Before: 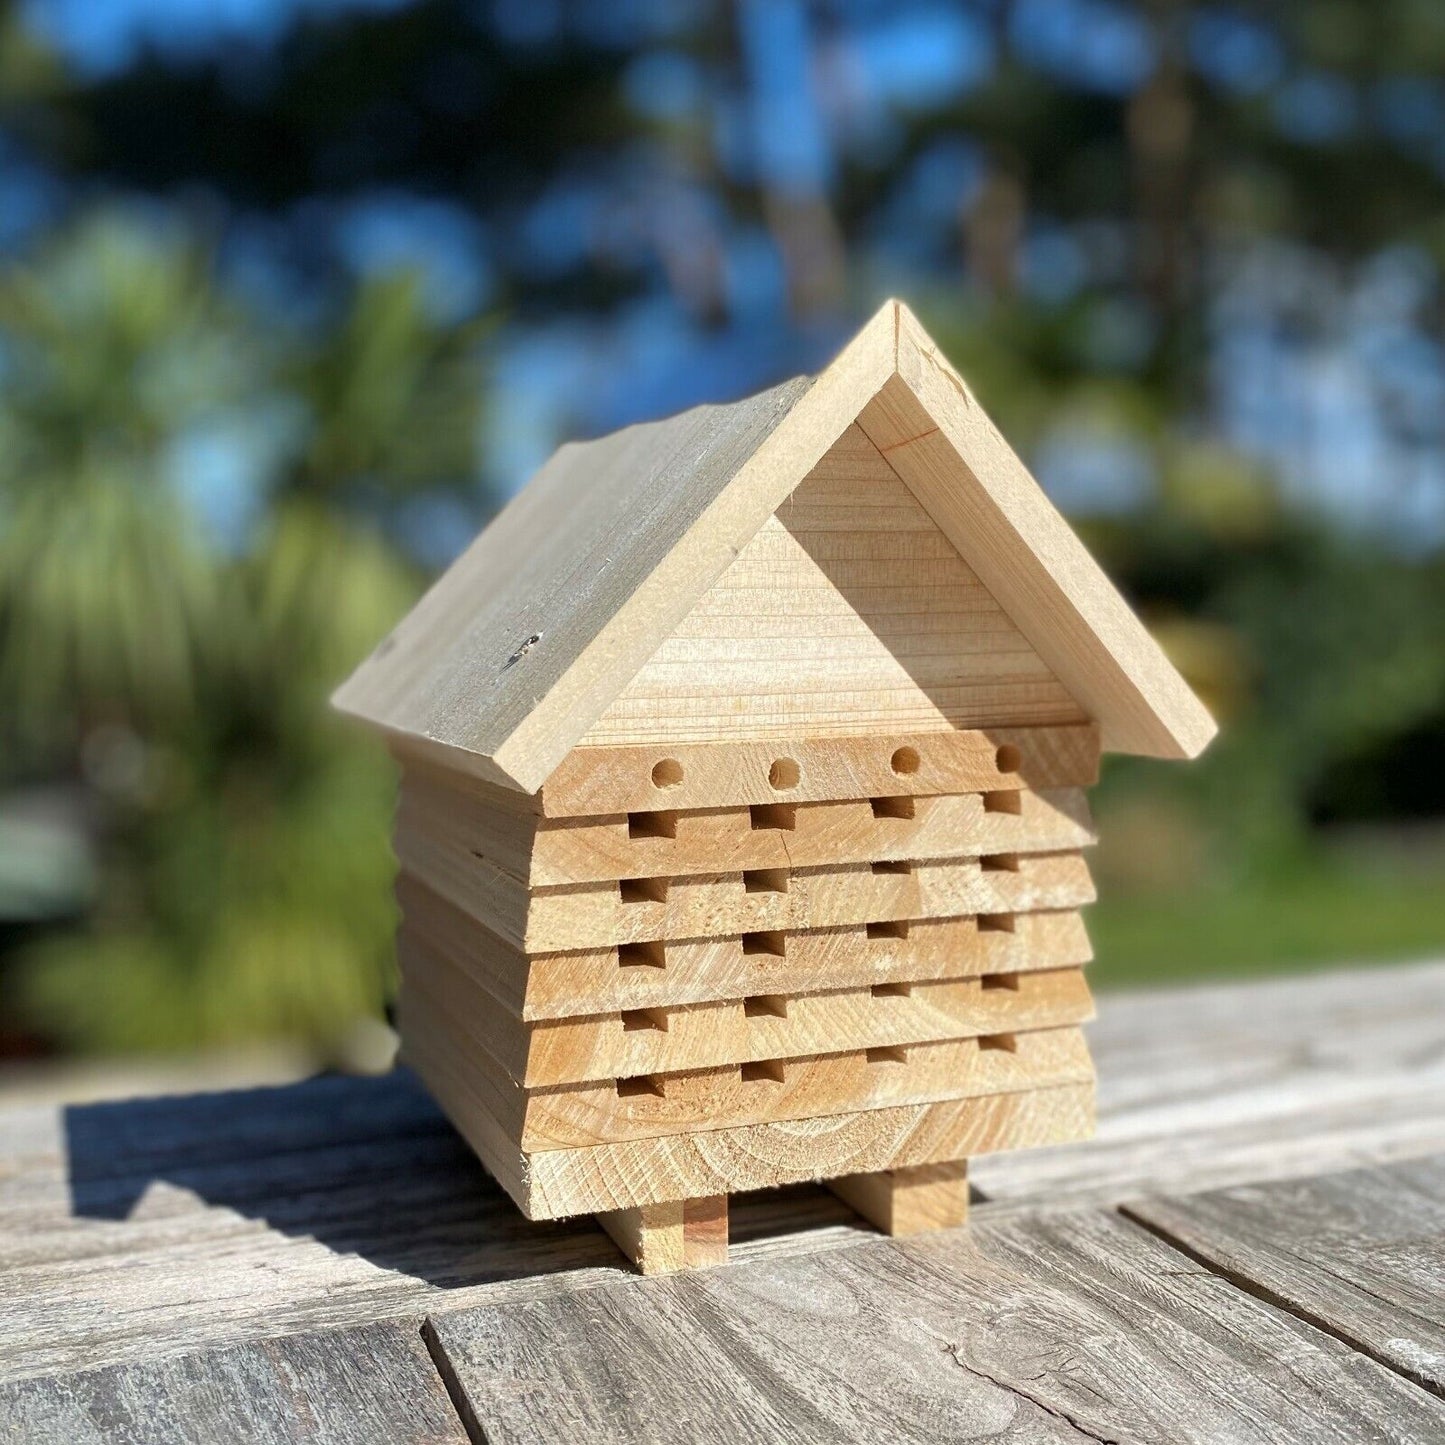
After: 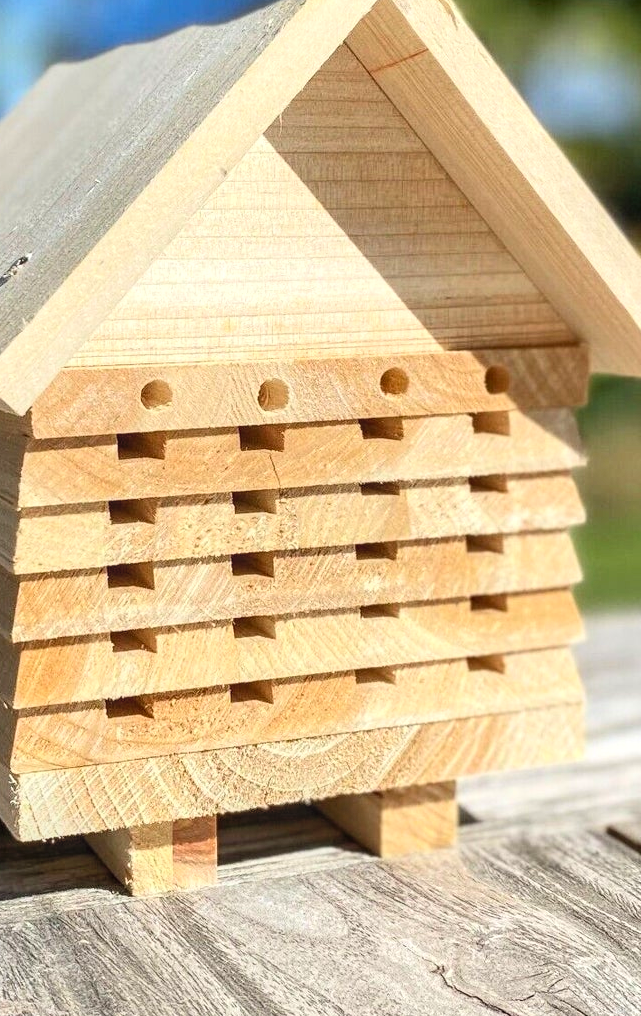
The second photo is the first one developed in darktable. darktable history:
crop: left 35.432%, top 26.233%, right 20.145%, bottom 3.432%
contrast brightness saturation: contrast 0.2, brightness 0.16, saturation 0.22
local contrast: on, module defaults
